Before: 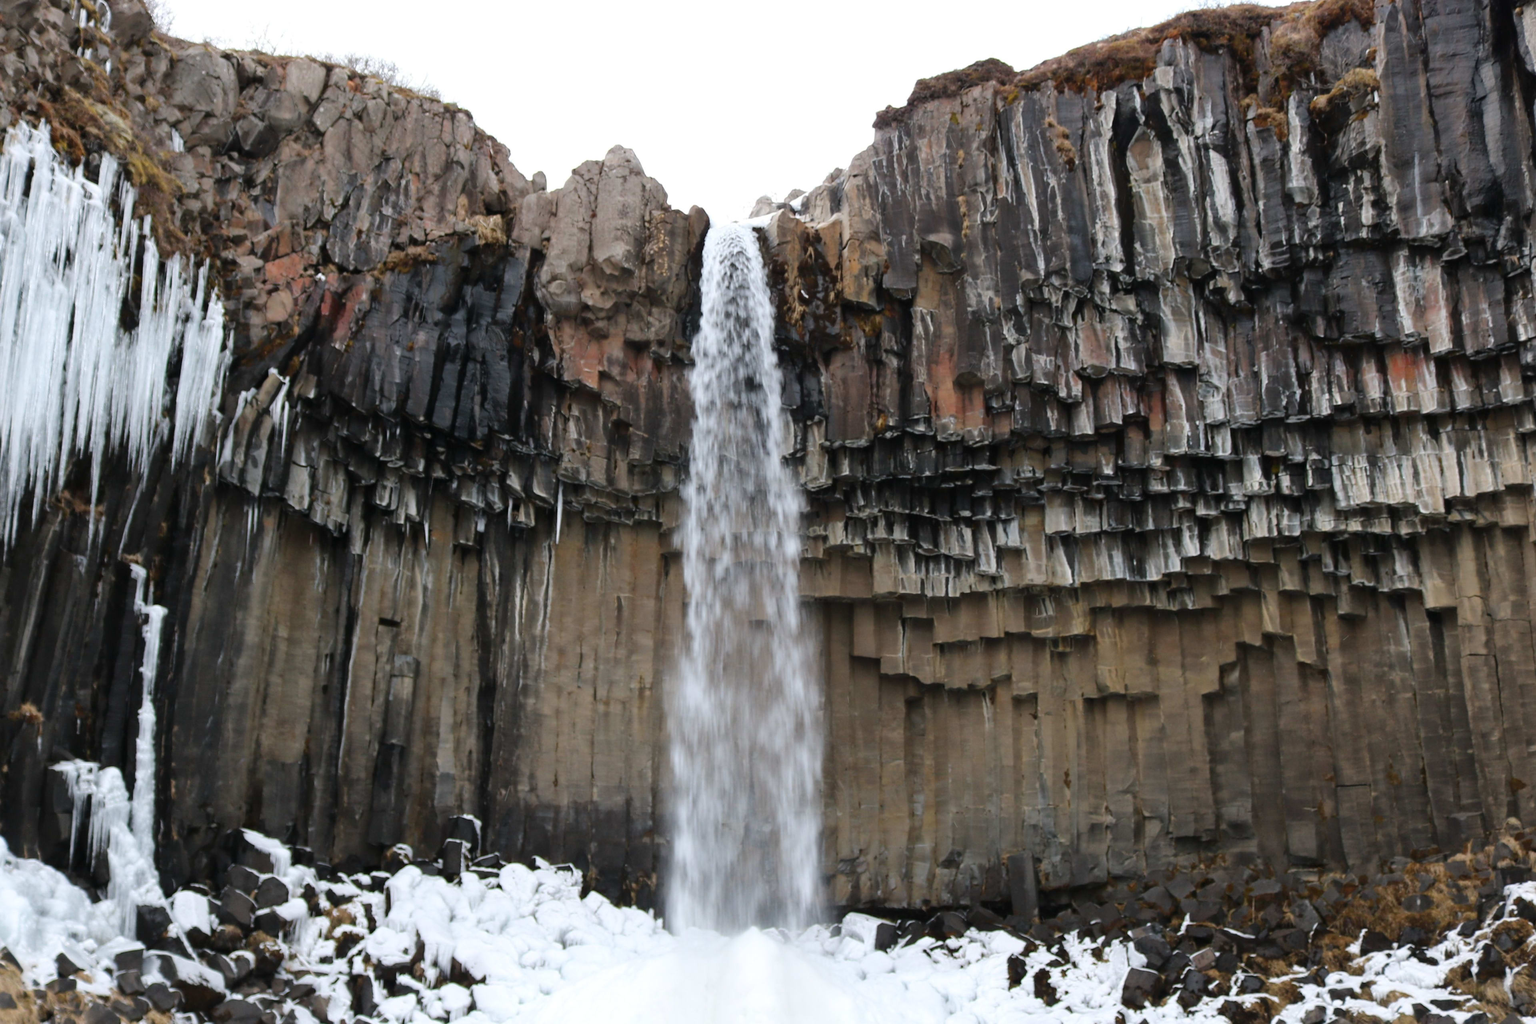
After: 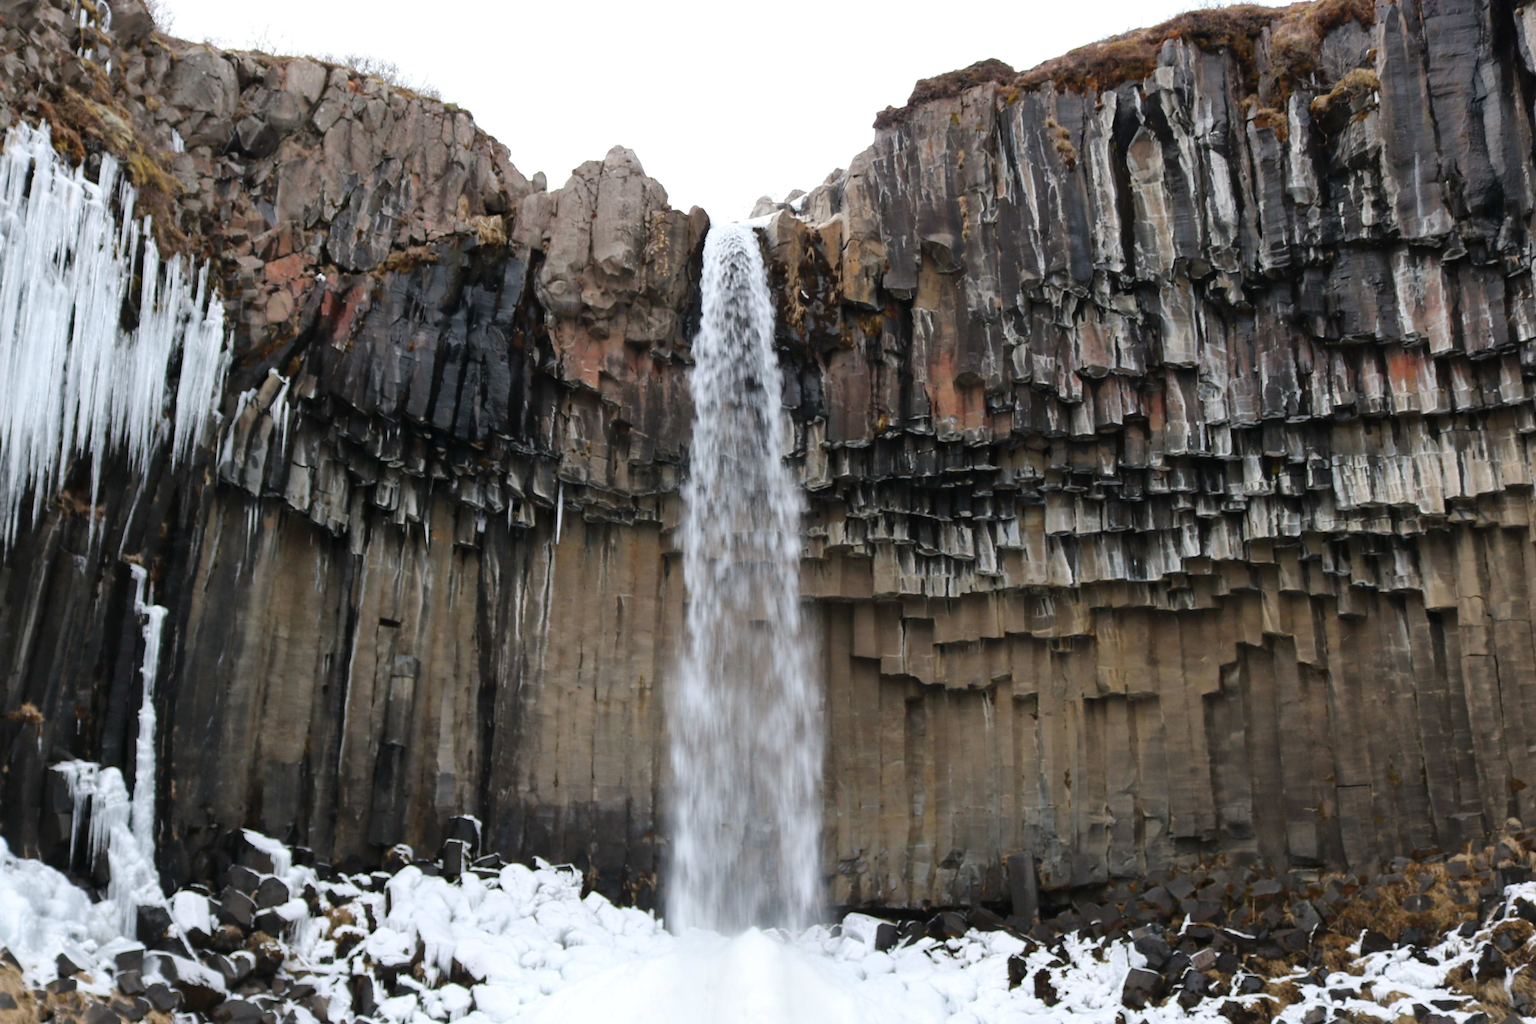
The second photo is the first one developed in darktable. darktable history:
levels: mode automatic, levels [0.016, 0.5, 0.996]
